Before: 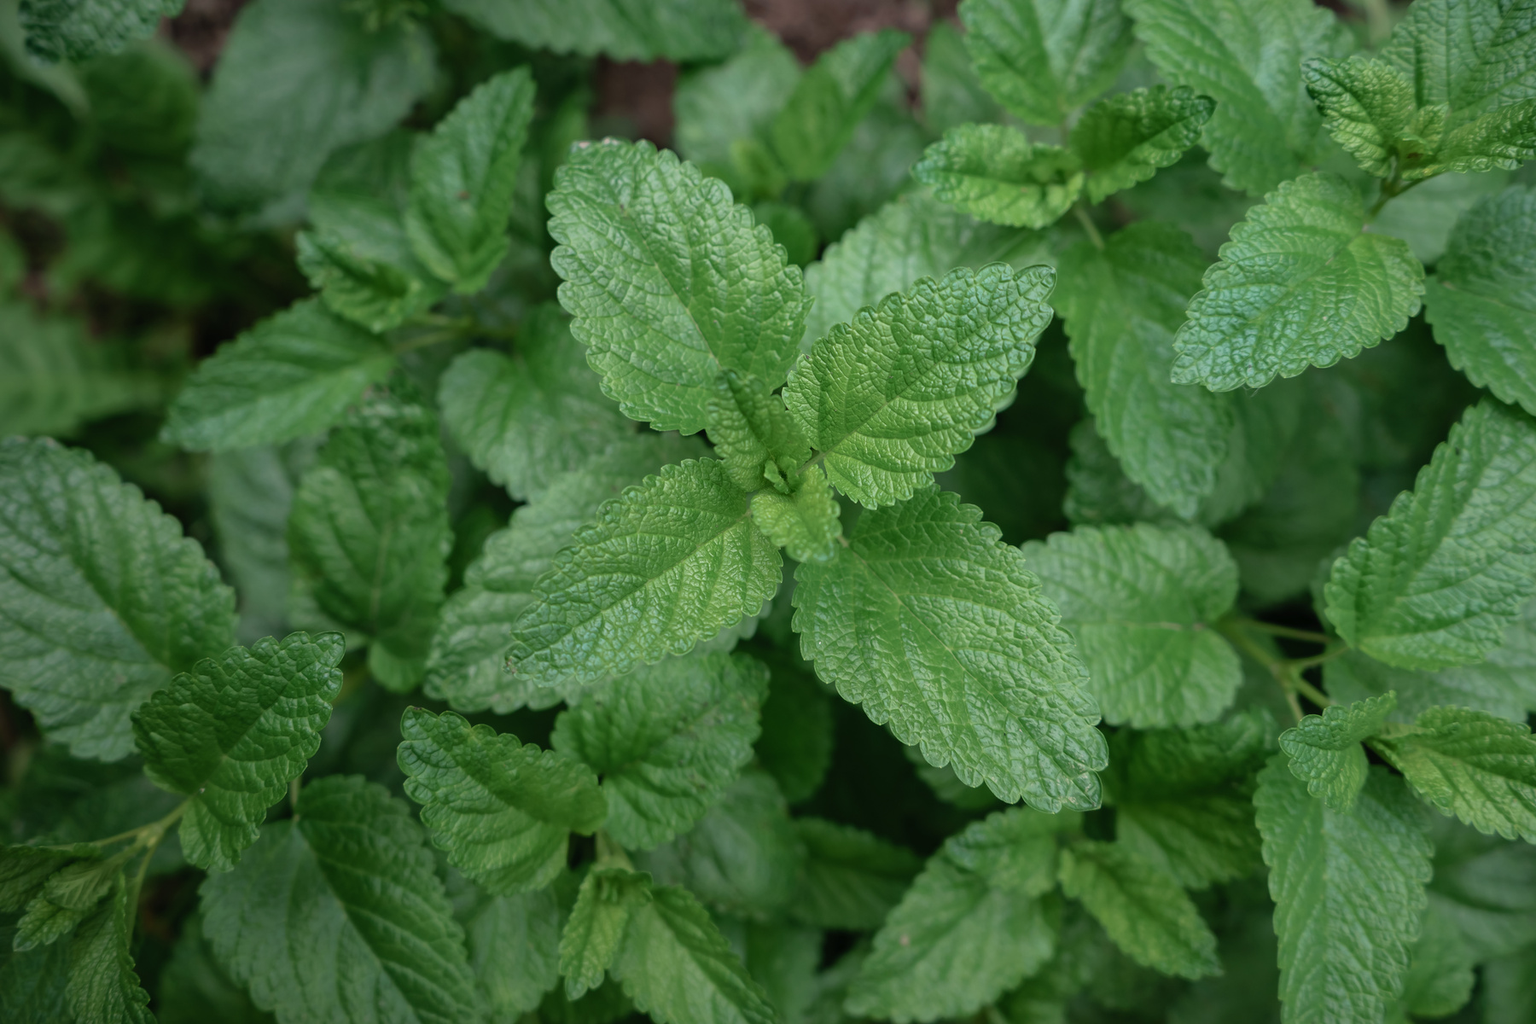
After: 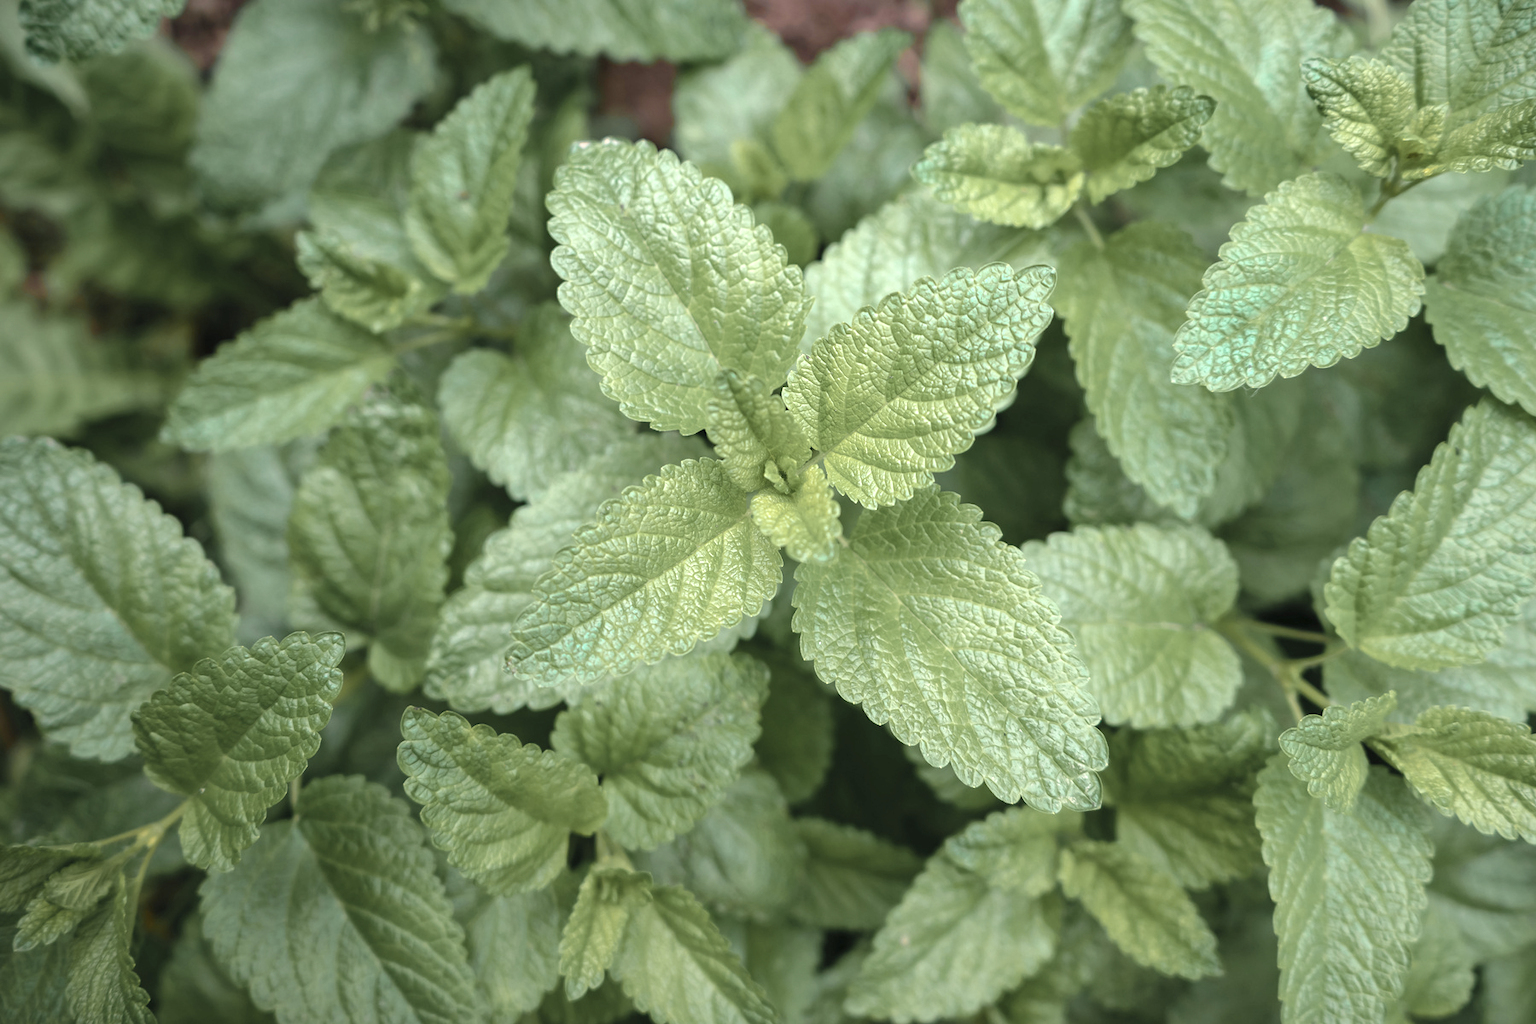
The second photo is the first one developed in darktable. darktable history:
color zones: curves: ch1 [(0.263, 0.53) (0.376, 0.287) (0.487, 0.512) (0.748, 0.547) (1, 0.513)]; ch2 [(0.262, 0.45) (0.751, 0.477)]
exposure: black level correction 0, exposure 1.125 EV, compensate highlight preservation false
